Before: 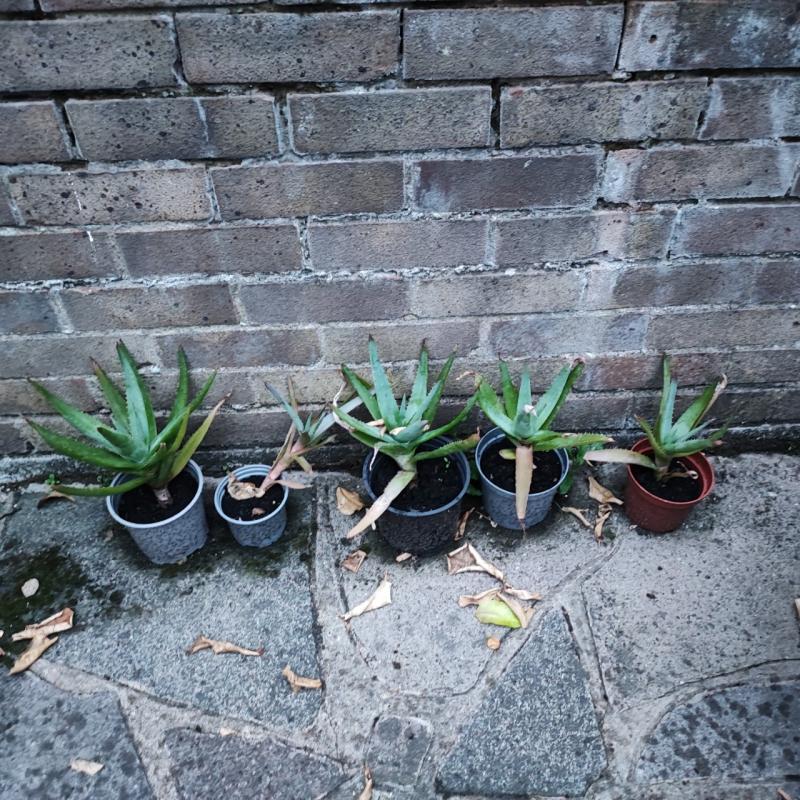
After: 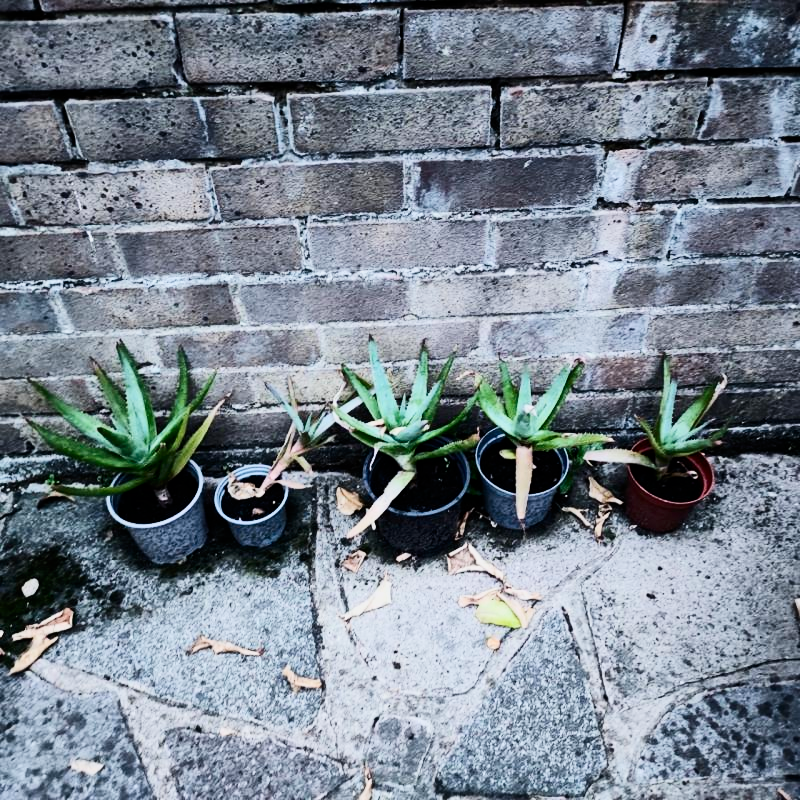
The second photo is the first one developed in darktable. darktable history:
contrast brightness saturation: contrast 0.4, brightness 0.1, saturation 0.21
filmic rgb: black relative exposure -9.22 EV, white relative exposure 6.77 EV, hardness 3.07, contrast 1.05
